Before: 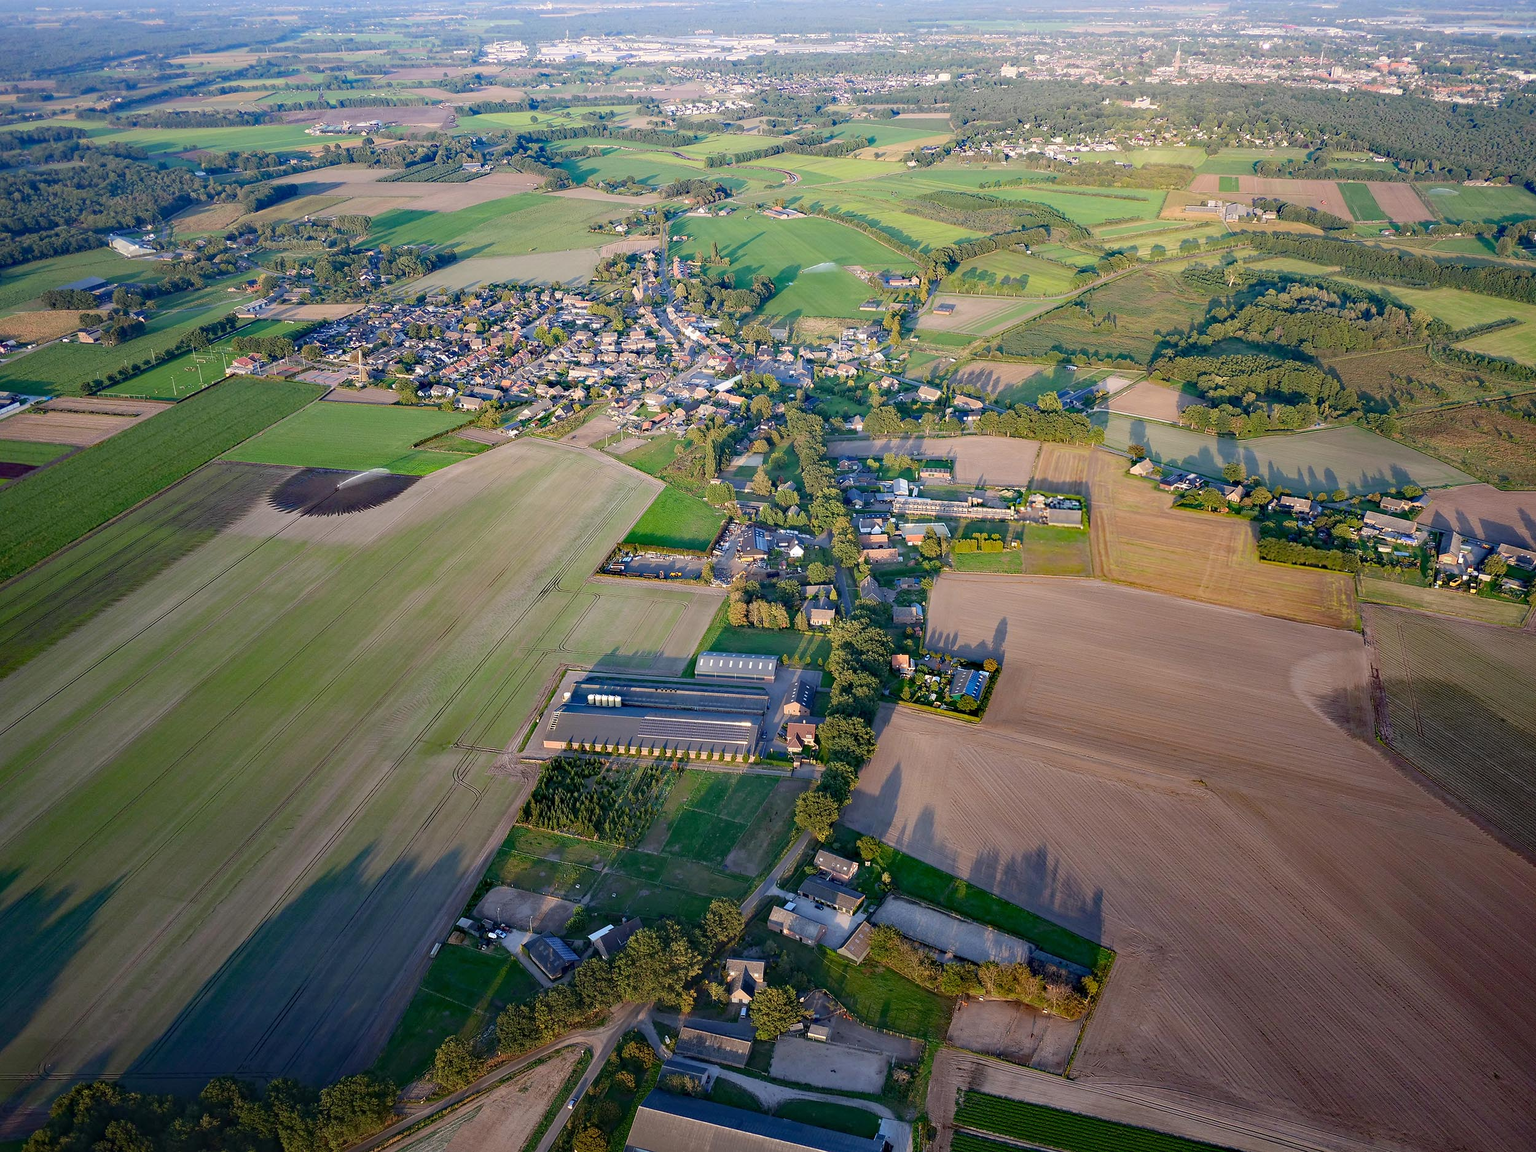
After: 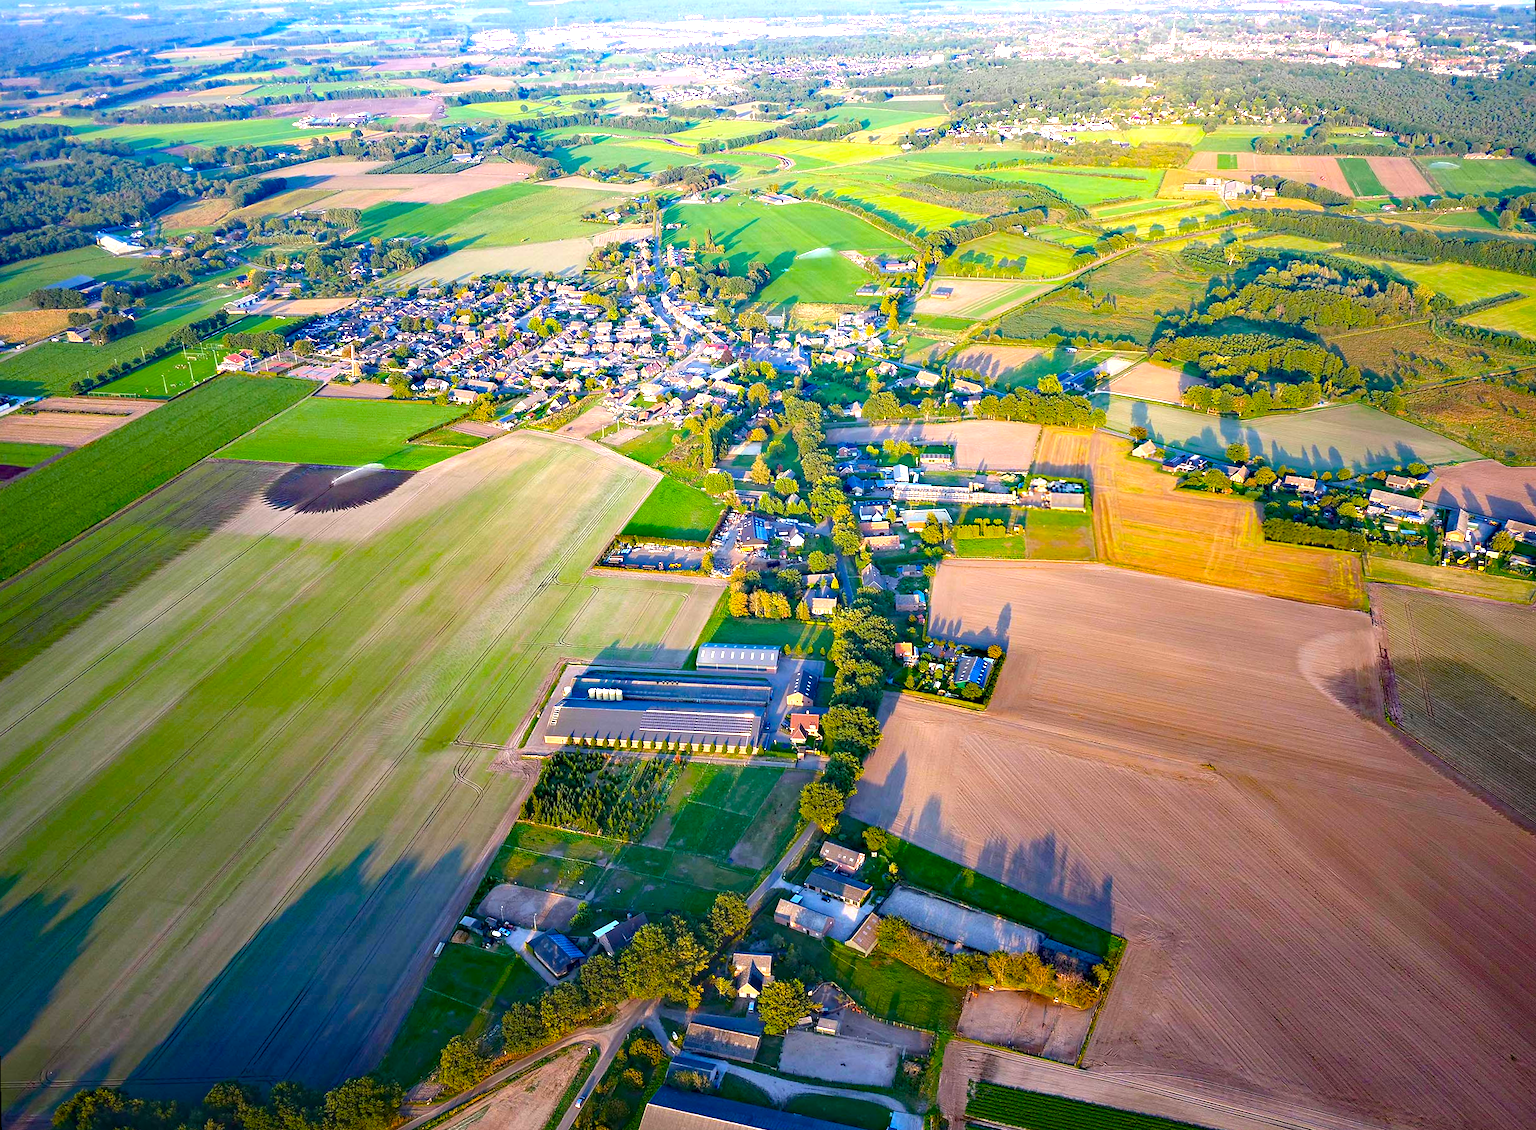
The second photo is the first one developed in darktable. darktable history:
rotate and perspective: rotation -1°, crop left 0.011, crop right 0.989, crop top 0.025, crop bottom 0.975
color balance rgb: linear chroma grading › global chroma 10%, perceptual saturation grading › global saturation 40%, perceptual brilliance grading › global brilliance 30%, global vibrance 20%
